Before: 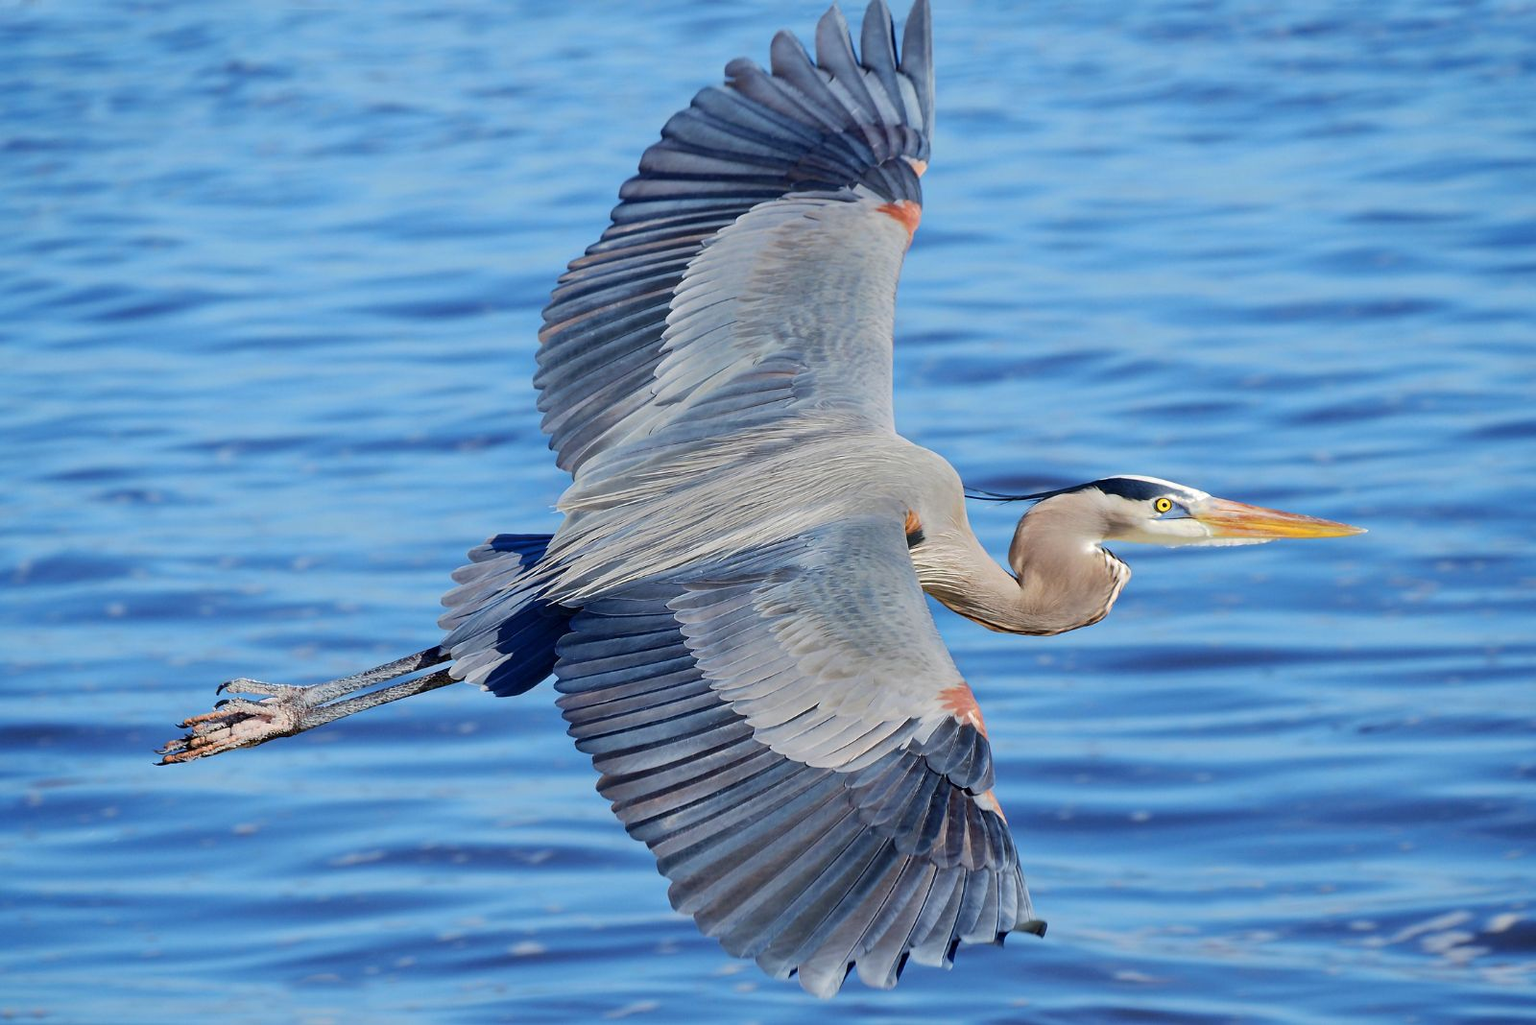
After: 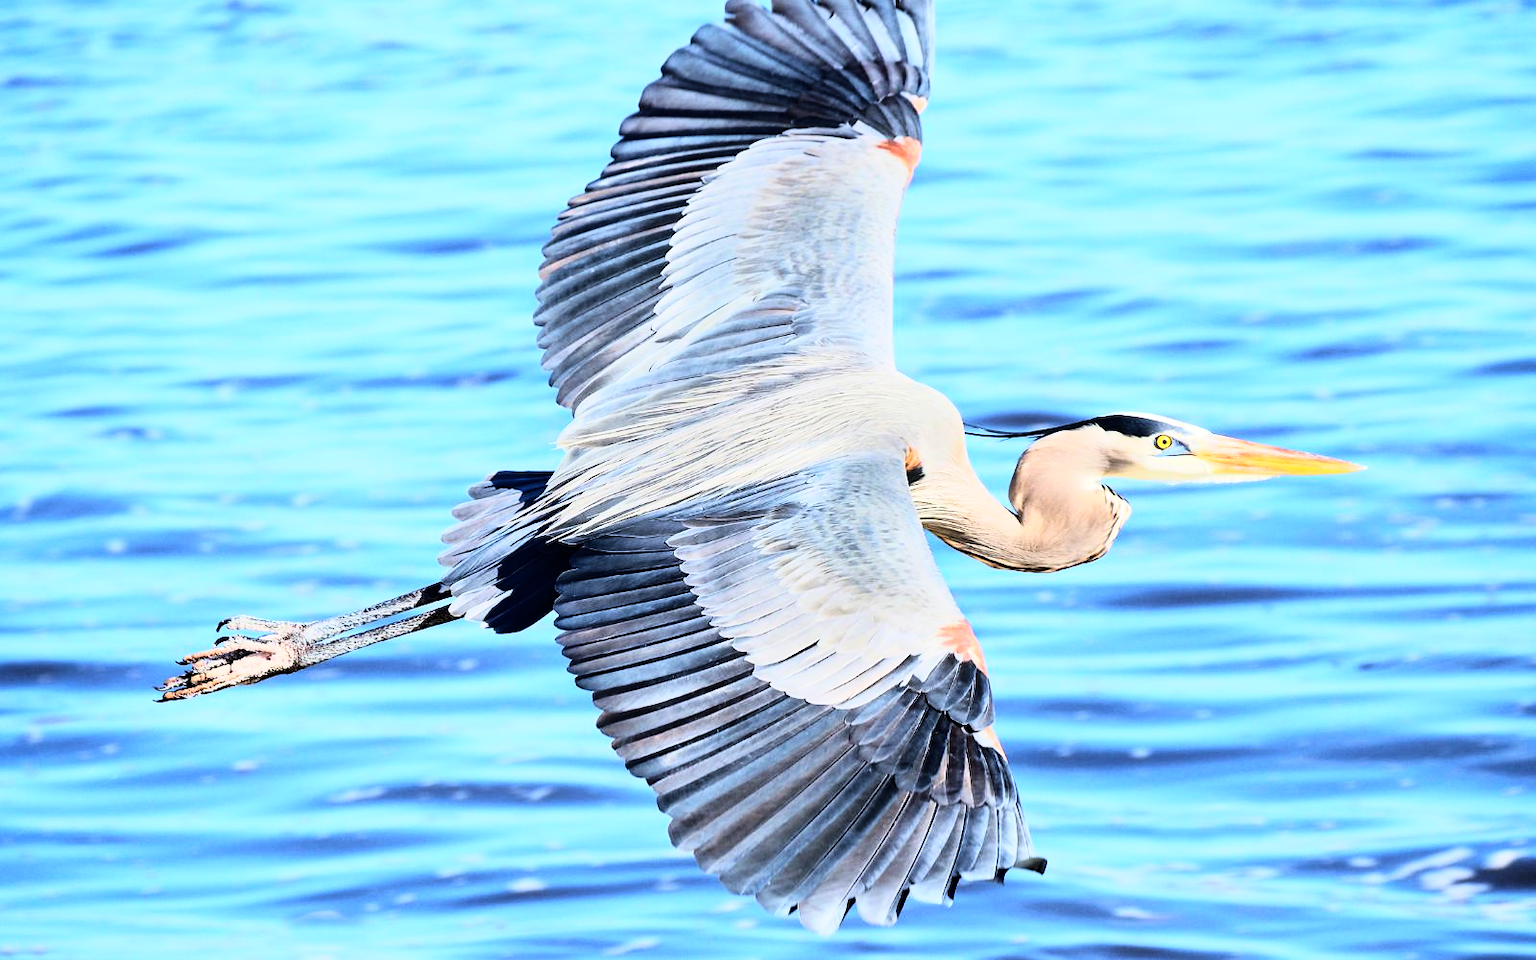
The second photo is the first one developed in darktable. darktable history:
crop and rotate: top 6.25%
rgb curve: curves: ch0 [(0, 0) (0.21, 0.15) (0.24, 0.21) (0.5, 0.75) (0.75, 0.96) (0.89, 0.99) (1, 1)]; ch1 [(0, 0.02) (0.21, 0.13) (0.25, 0.2) (0.5, 0.67) (0.75, 0.9) (0.89, 0.97) (1, 1)]; ch2 [(0, 0.02) (0.21, 0.13) (0.25, 0.2) (0.5, 0.67) (0.75, 0.9) (0.89, 0.97) (1, 1)], compensate middle gray true
